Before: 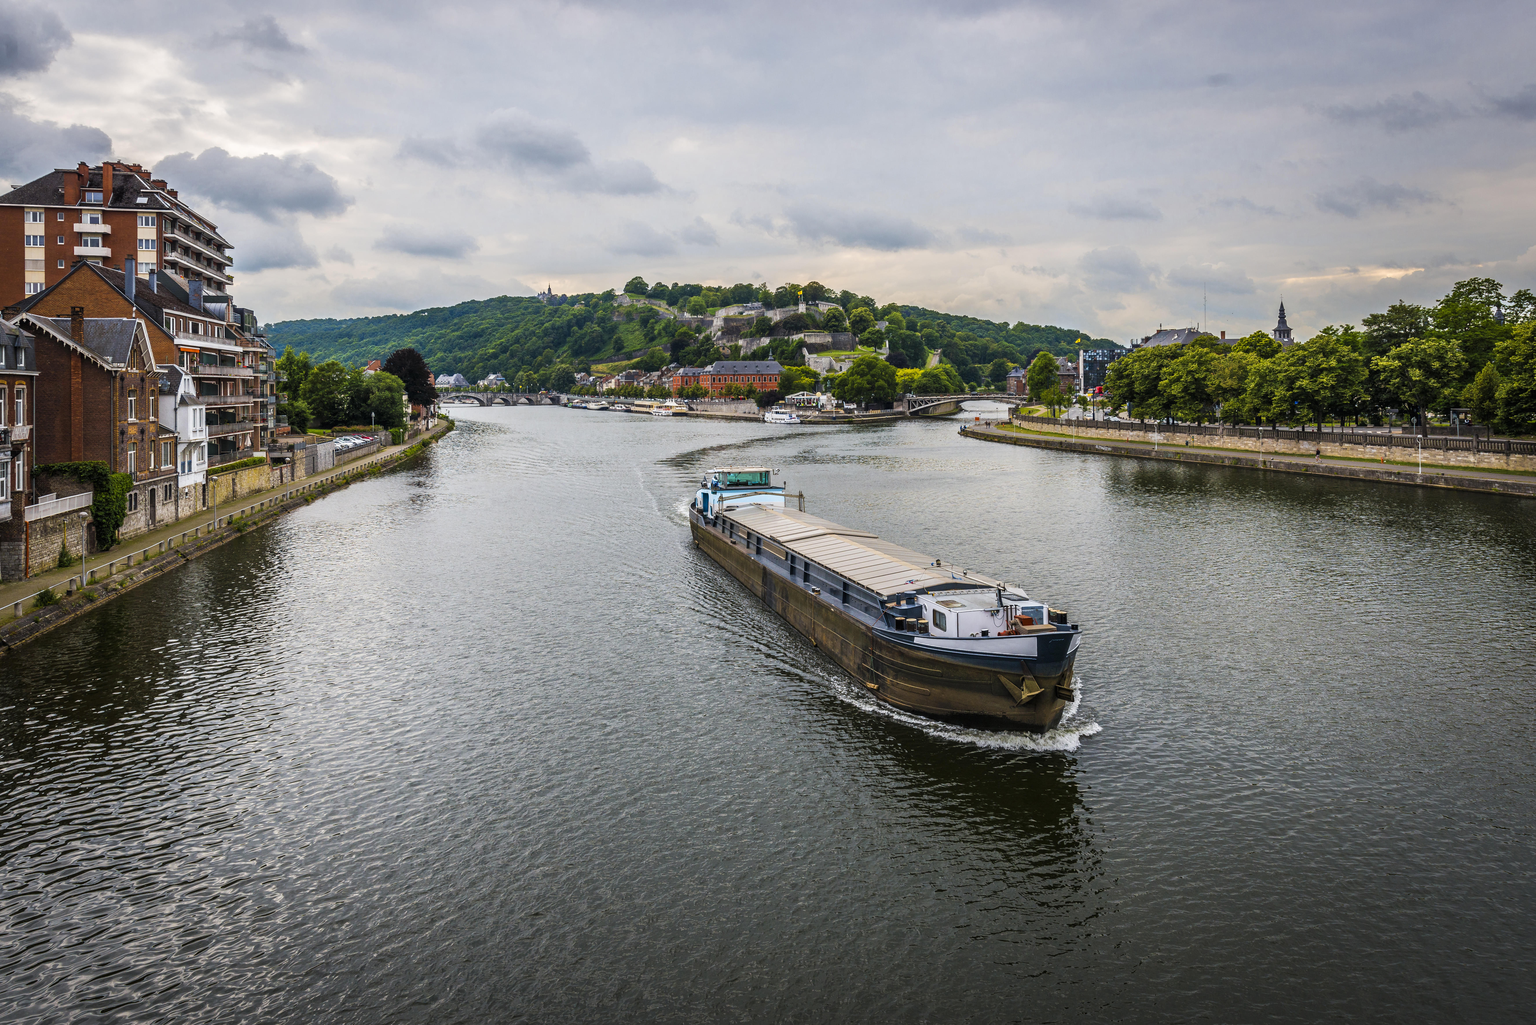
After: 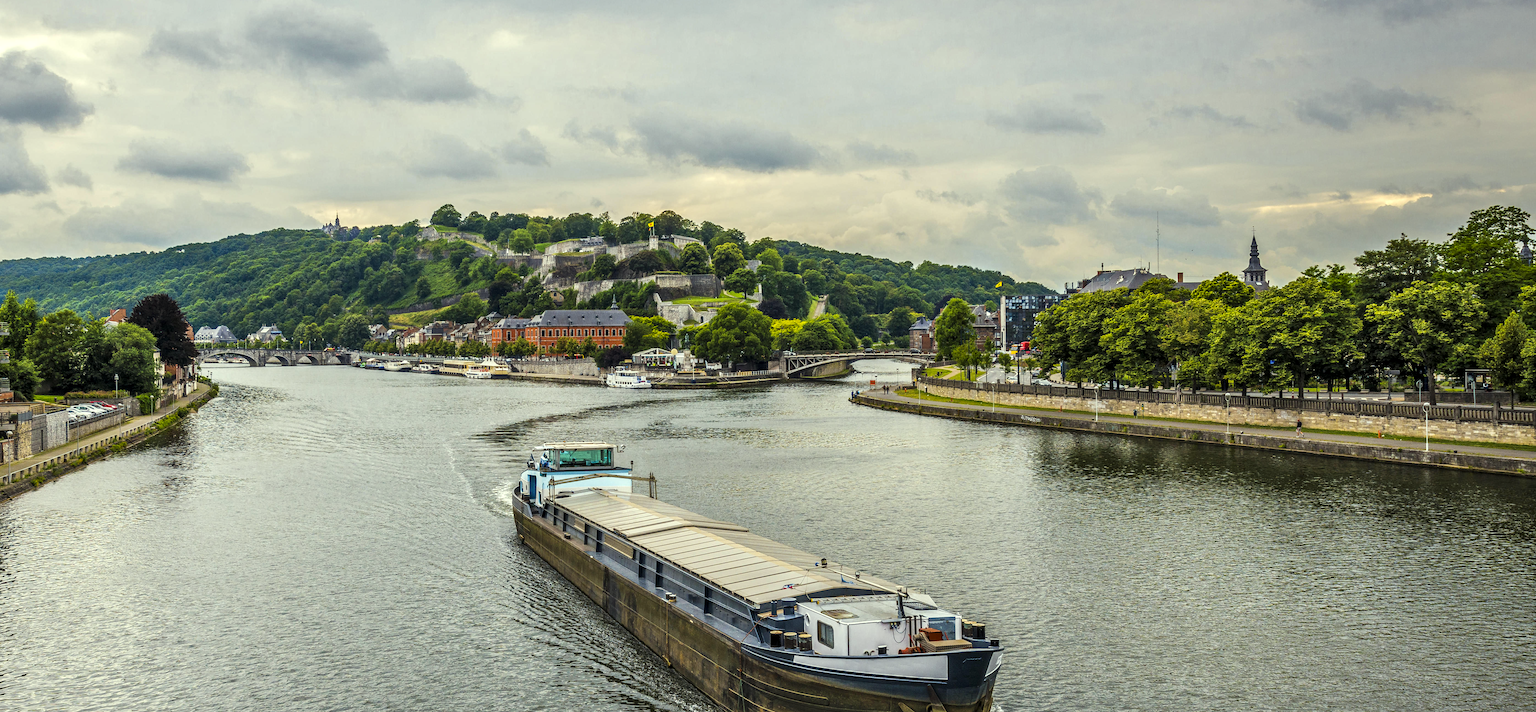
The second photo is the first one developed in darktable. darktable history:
shadows and highlights: shadows 36.51, highlights -26.8, soften with gaussian
local contrast: on, module defaults
color correction: highlights a* -5.66, highlights b* 11.07
exposure: exposure 0.201 EV, compensate highlight preservation false
crop: left 18.254%, top 11.104%, right 1.852%, bottom 33.35%
